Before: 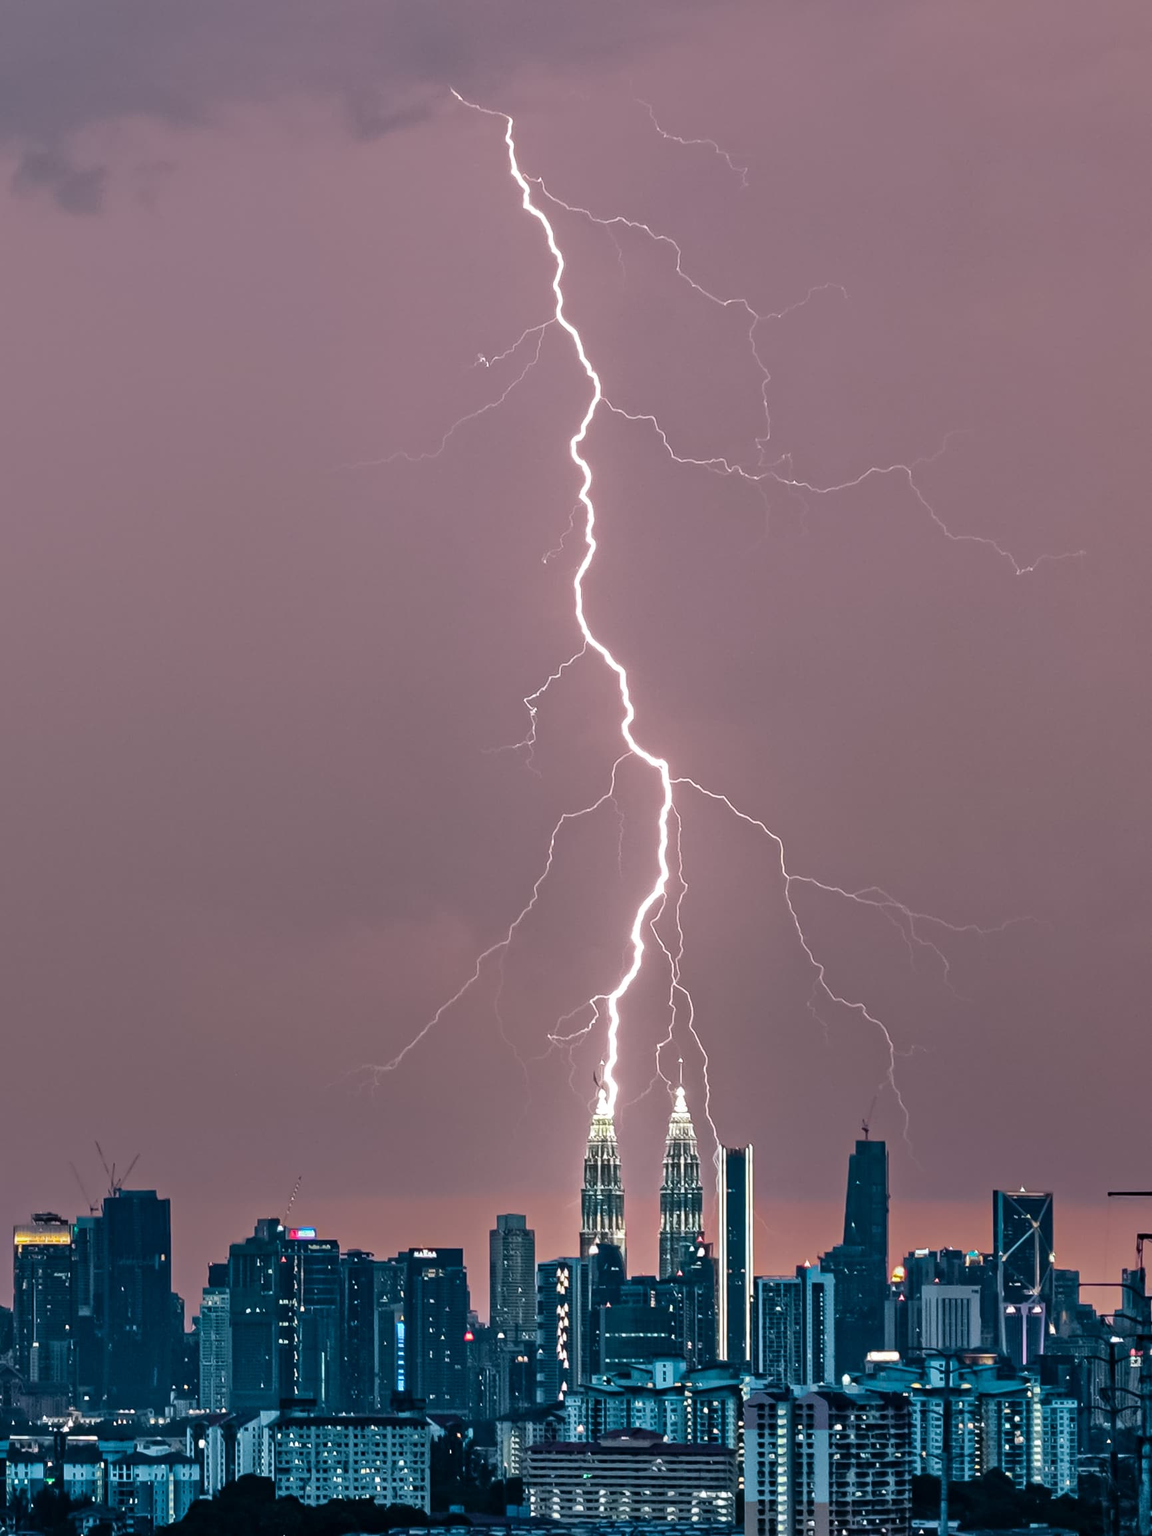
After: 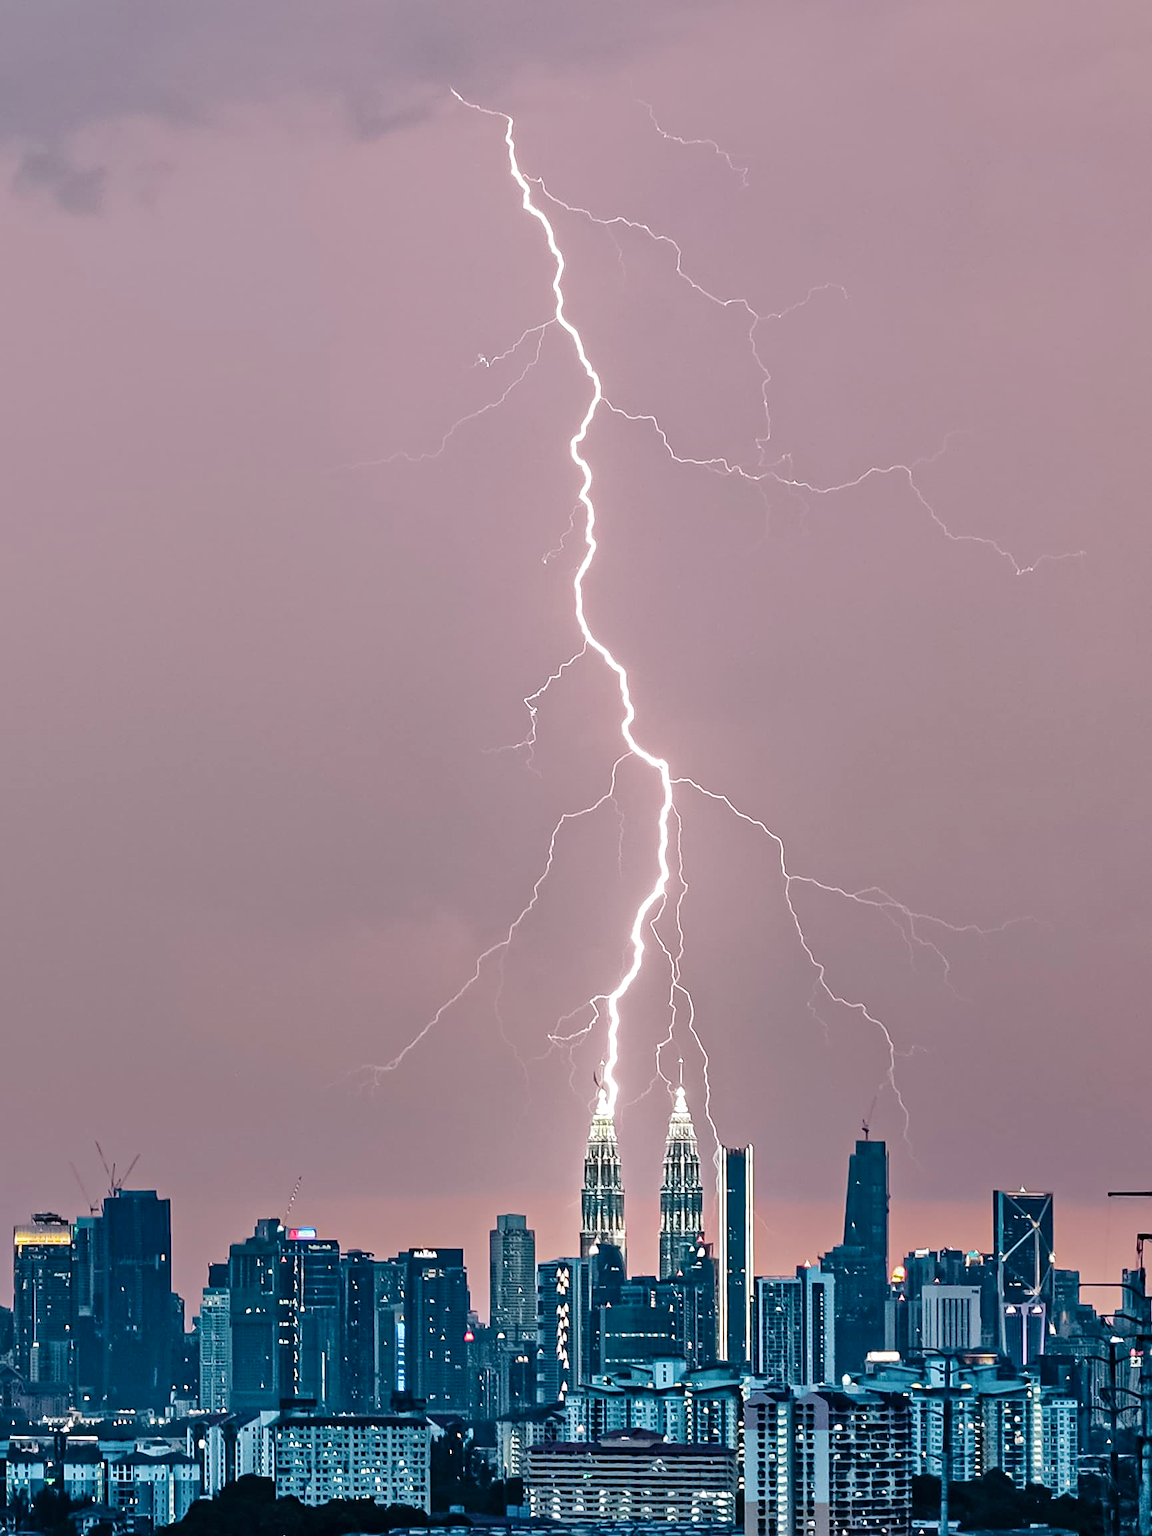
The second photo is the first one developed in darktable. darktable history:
tone curve: curves: ch0 [(0, 0) (0.003, 0.004) (0.011, 0.015) (0.025, 0.033) (0.044, 0.058) (0.069, 0.091) (0.1, 0.131) (0.136, 0.179) (0.177, 0.233) (0.224, 0.296) (0.277, 0.364) (0.335, 0.434) (0.399, 0.511) (0.468, 0.584) (0.543, 0.656) (0.623, 0.729) (0.709, 0.799) (0.801, 0.874) (0.898, 0.936) (1, 1)], preserve colors none
sharpen: on, module defaults
exposure: compensate highlight preservation false
